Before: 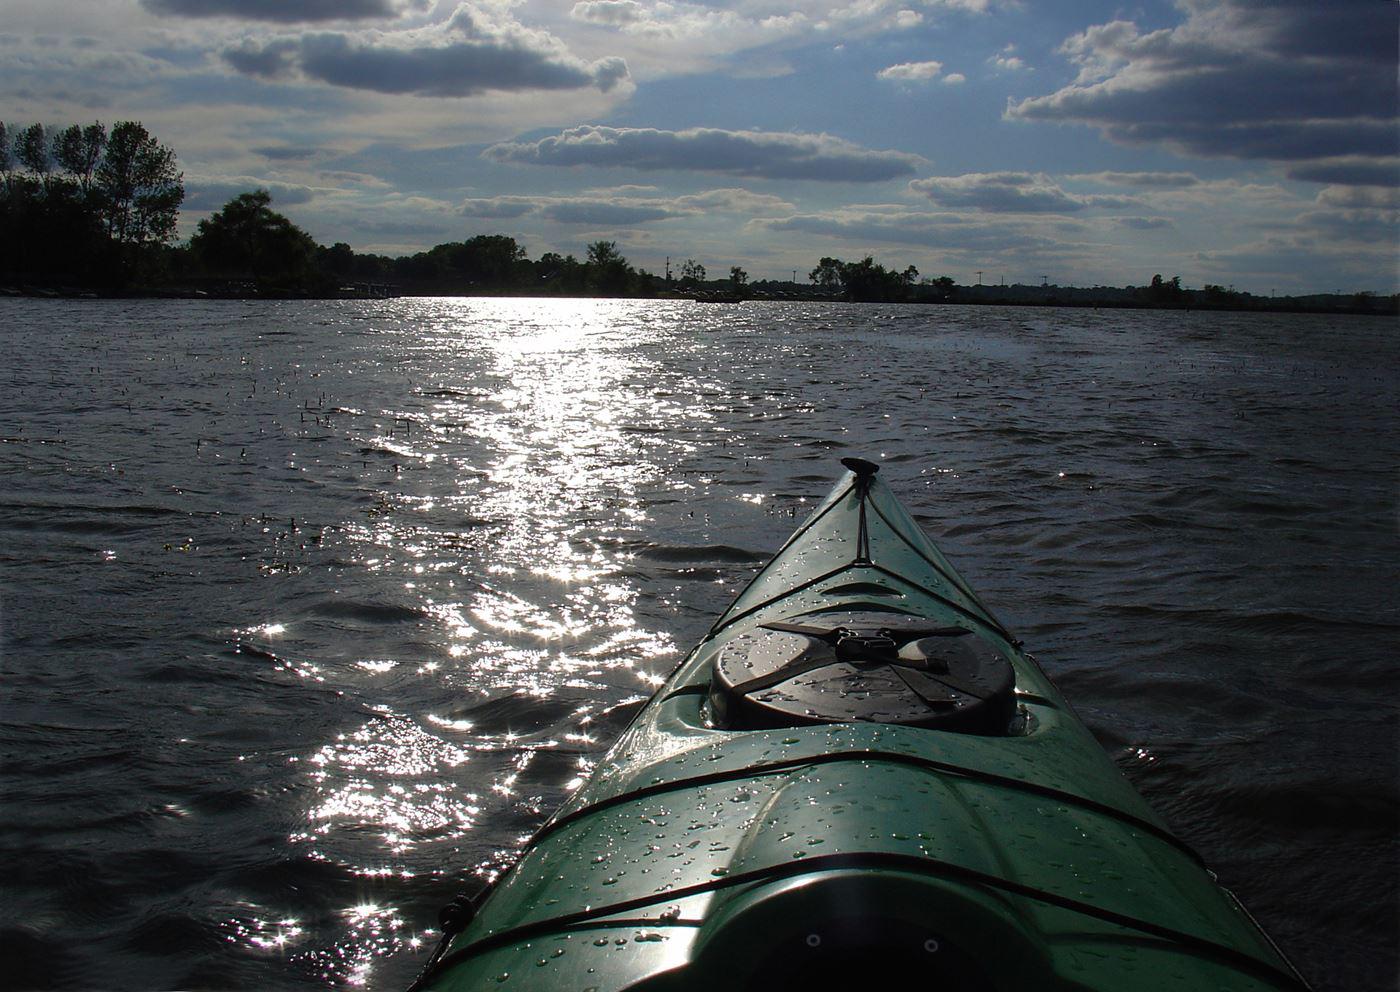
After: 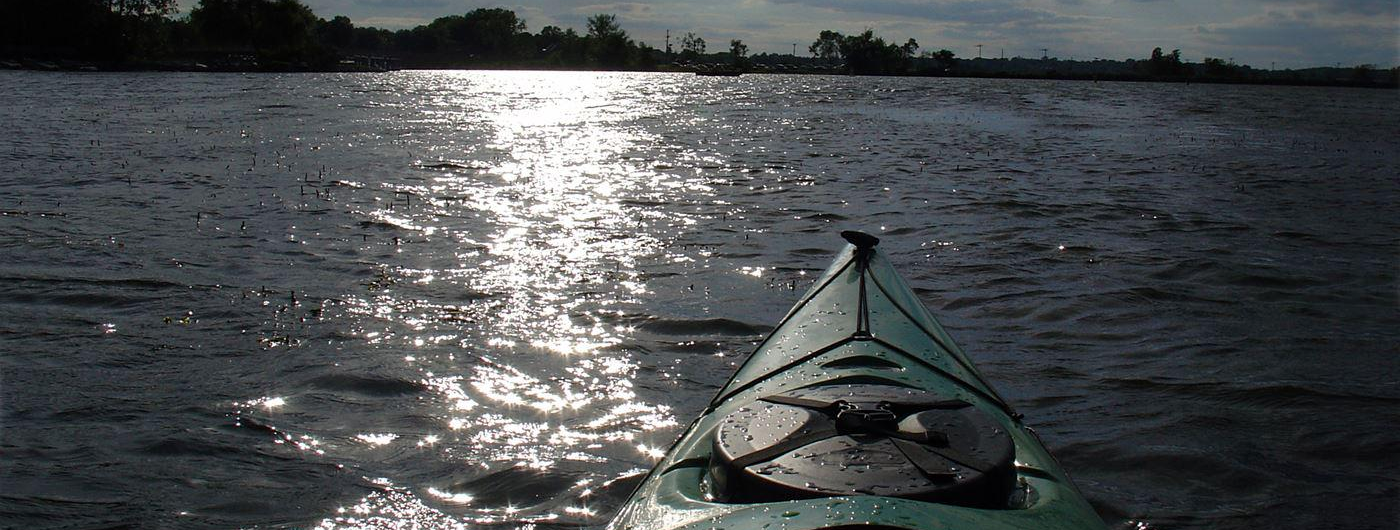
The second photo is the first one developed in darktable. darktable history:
crop and rotate: top 23.043%, bottom 23.437%
exposure: black level correction 0.001, compensate highlight preservation false
